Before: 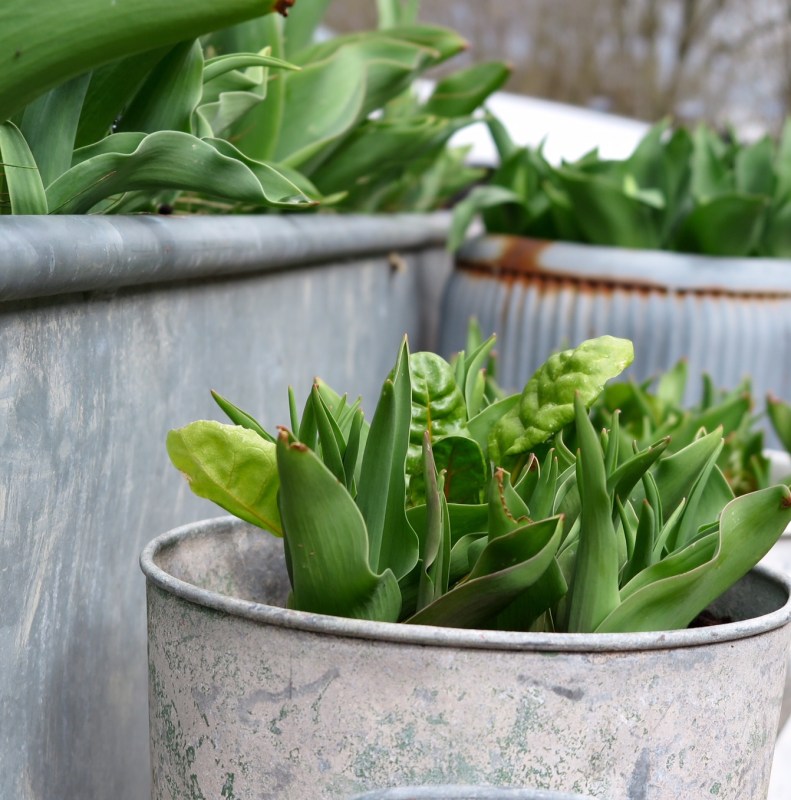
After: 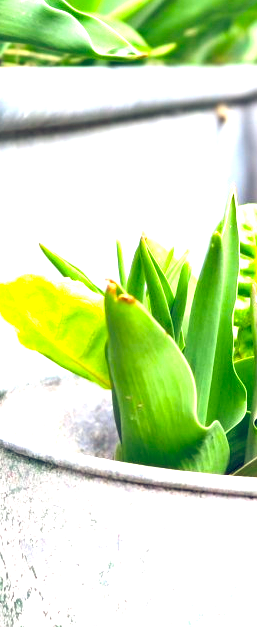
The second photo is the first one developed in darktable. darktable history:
exposure: black level correction 0, exposure 1.985 EV, compensate highlight preservation false
crop and rotate: left 21.783%, top 18.557%, right 45.635%, bottom 2.977%
color balance rgb: shadows lift › chroma 1.005%, shadows lift › hue 242.82°, power › hue 329.79°, highlights gain › luminance 17.272%, global offset › luminance -0.304%, global offset › chroma 0.31%, global offset › hue 260.09°, perceptual saturation grading › global saturation 36.191%
